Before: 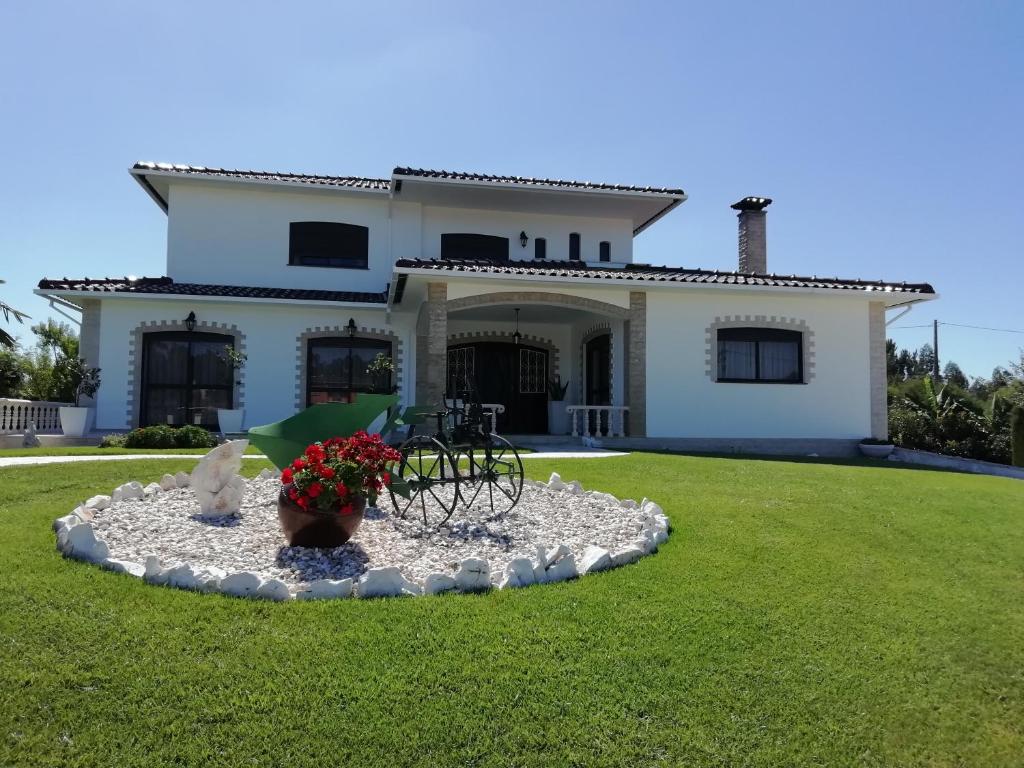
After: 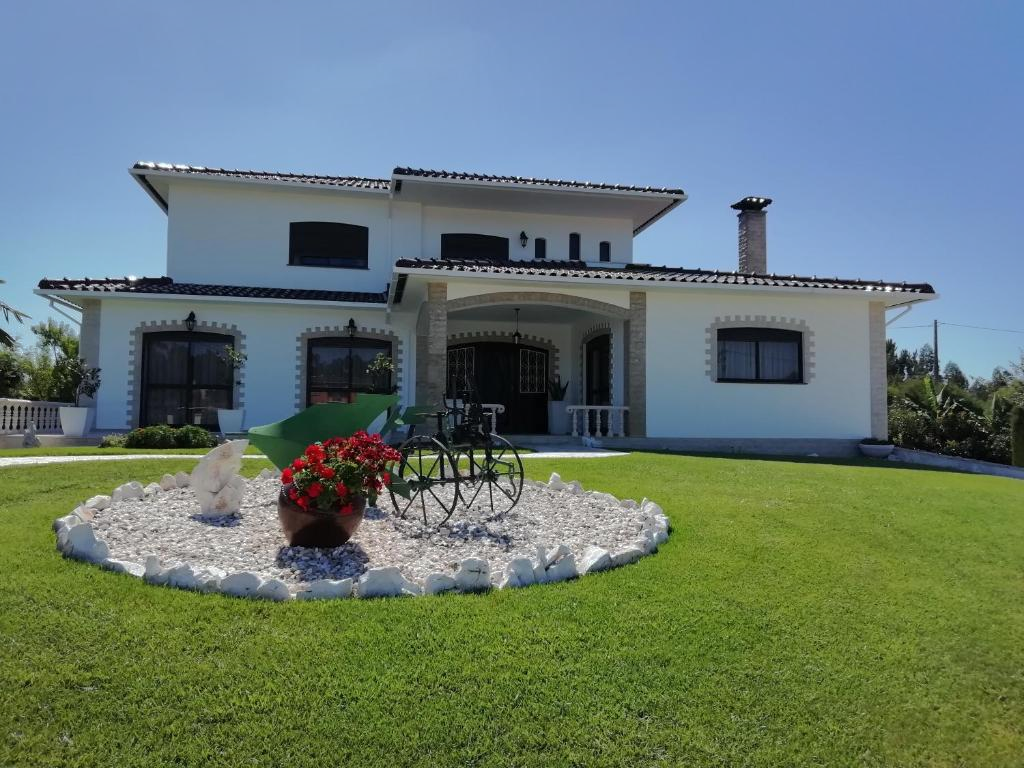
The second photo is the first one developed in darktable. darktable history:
shadows and highlights: shadows 24.92, highlights -70.61
